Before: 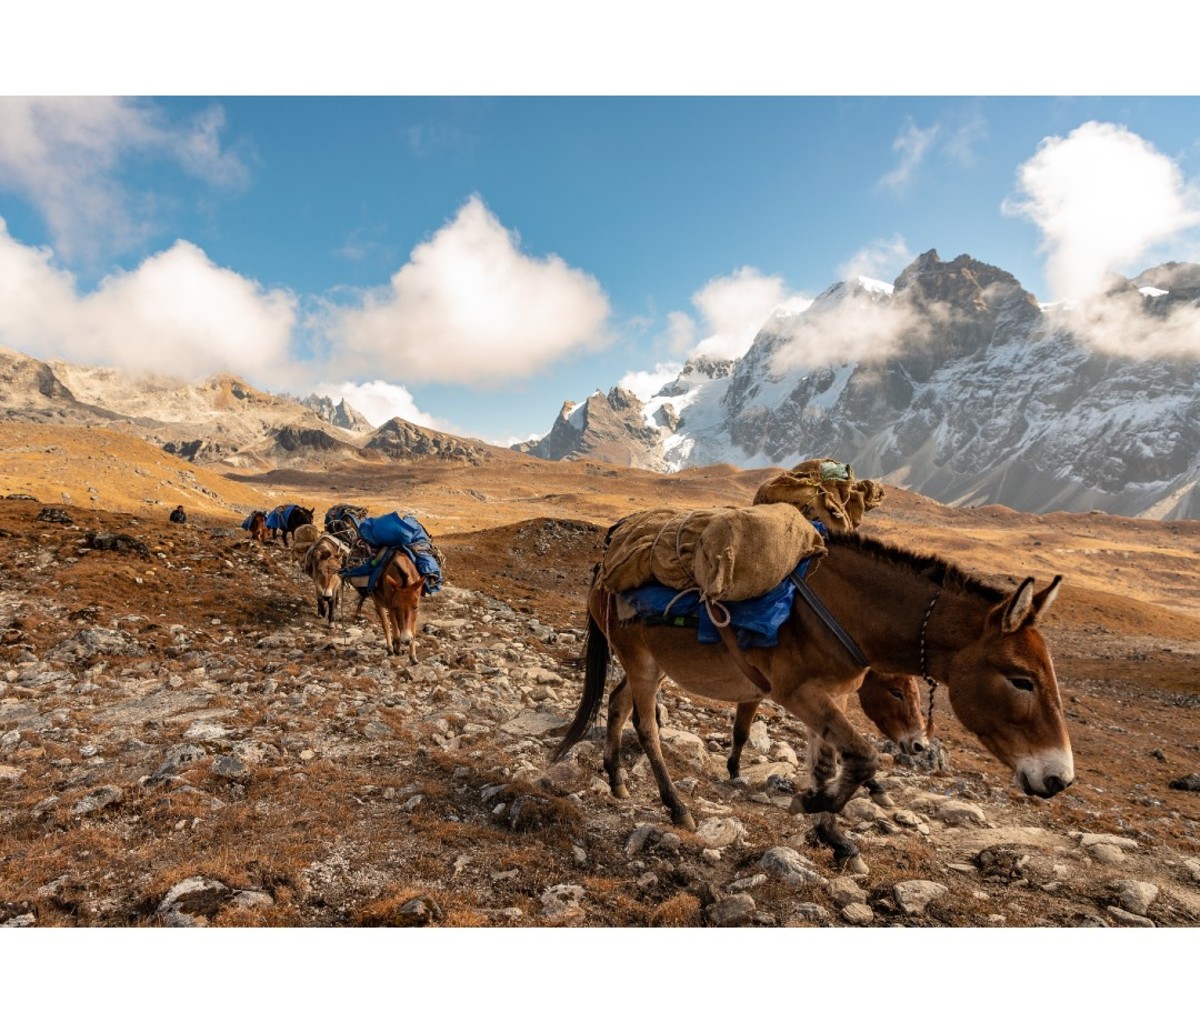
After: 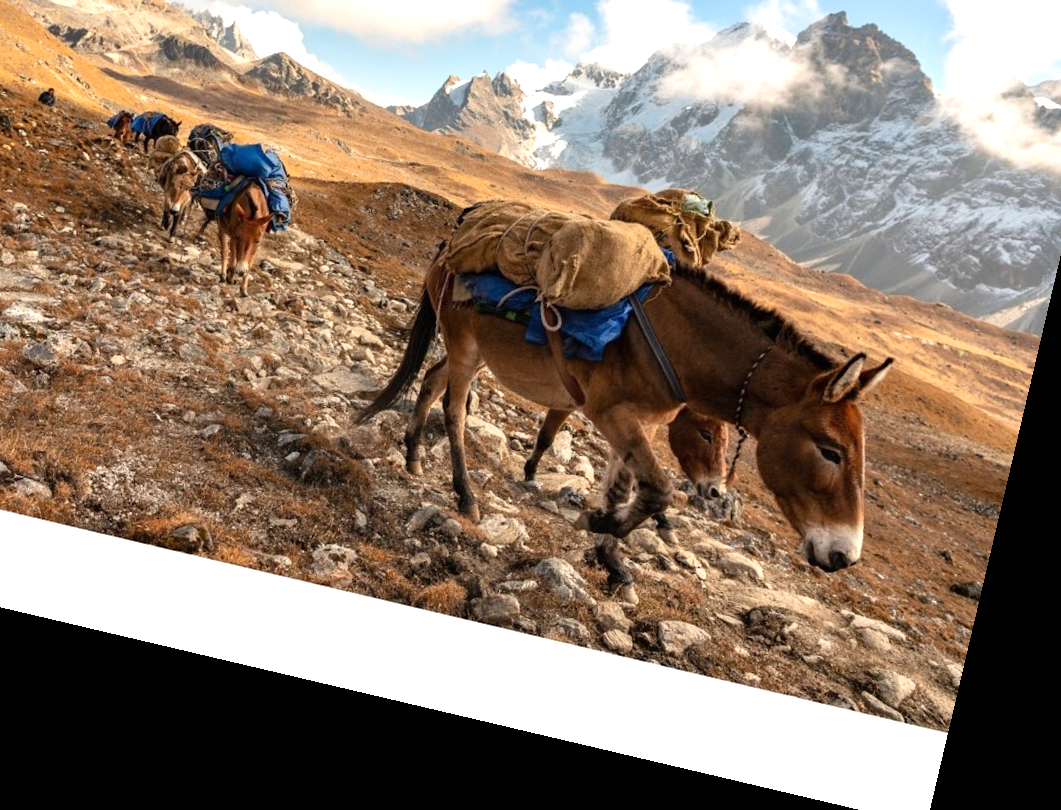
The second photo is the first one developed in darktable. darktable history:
rotate and perspective: rotation 13.27°, automatic cropping off
exposure: black level correction 0, exposure 0.5 EV, compensate highlight preservation false
crop and rotate: left 17.299%, top 35.115%, right 7.015%, bottom 1.024%
